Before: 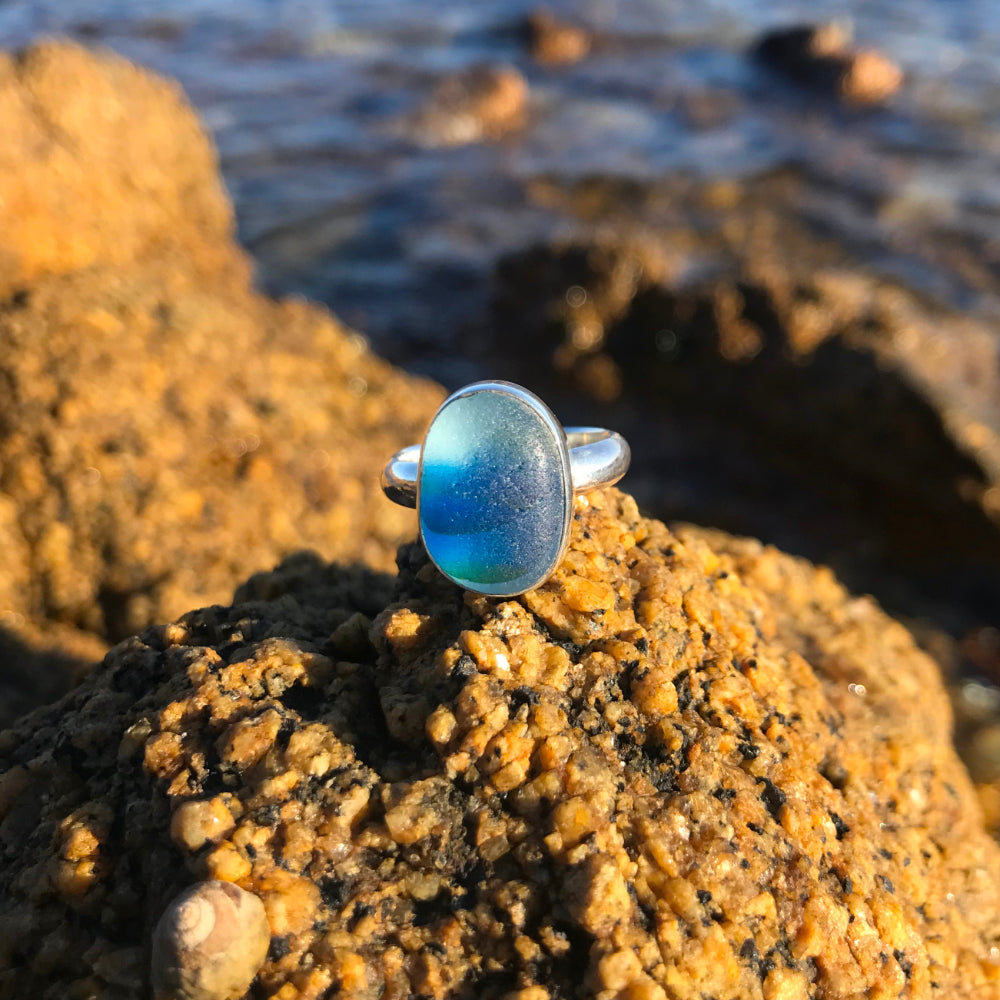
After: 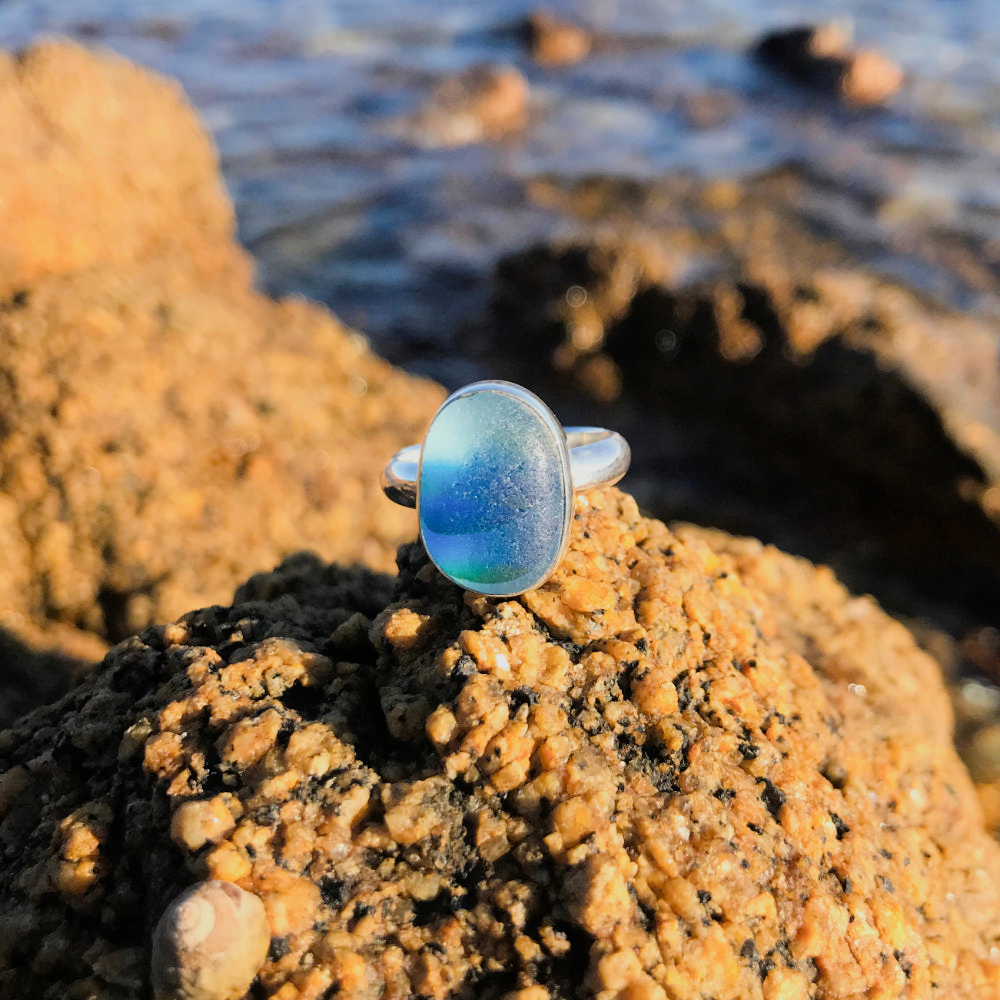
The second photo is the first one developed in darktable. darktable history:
exposure: black level correction 0, exposure 0.7 EV, compensate exposure bias true, compensate highlight preservation false
filmic rgb: black relative exposure -7.32 EV, white relative exposure 5.09 EV, hardness 3.2
